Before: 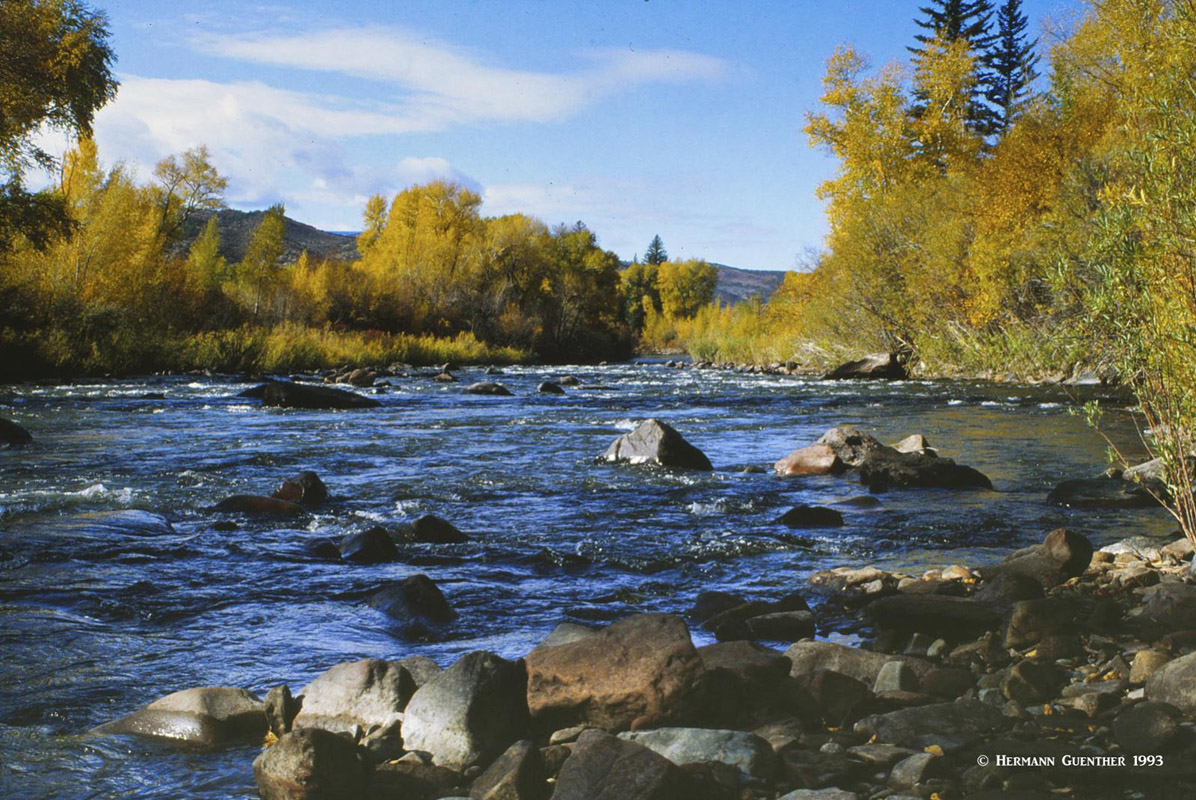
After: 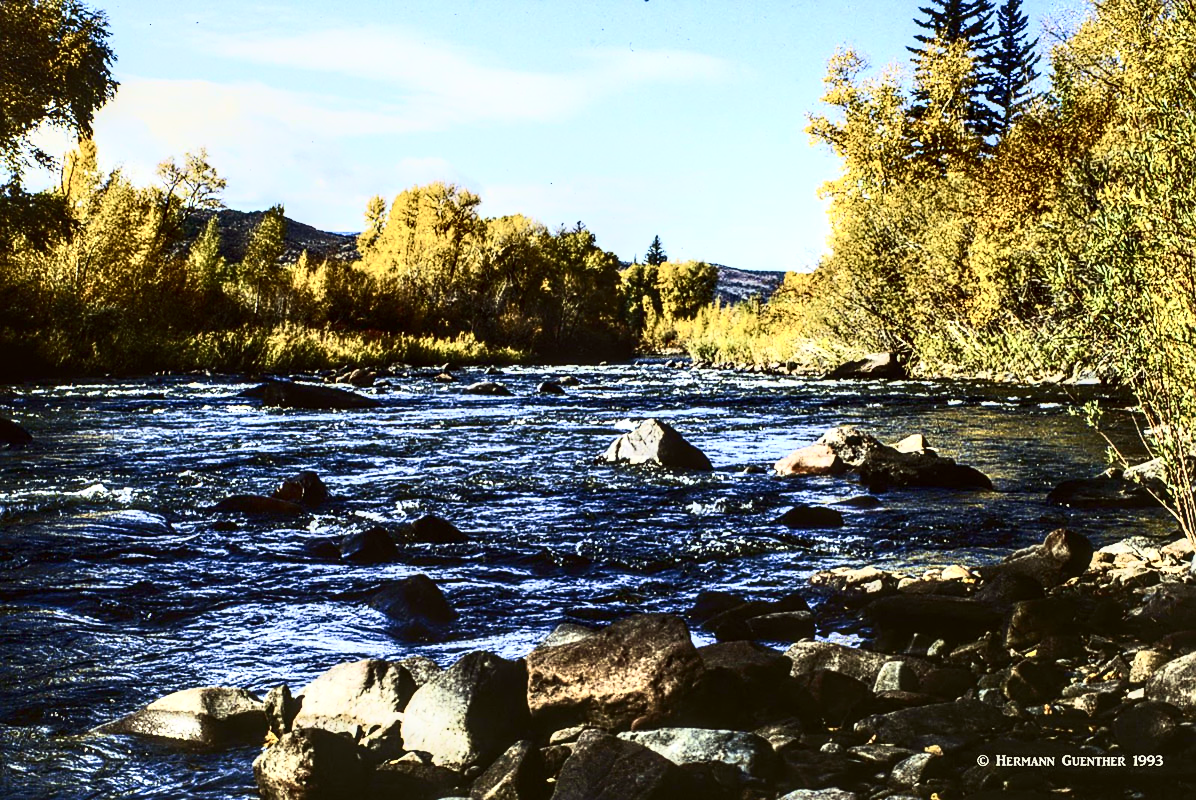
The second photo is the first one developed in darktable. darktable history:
sharpen: on, module defaults
contrast brightness saturation: contrast 0.948, brightness 0.192
velvia: on, module defaults
local contrast: detail 150%
color calibration: illuminant same as pipeline (D50), adaptation none (bypass), x 0.332, y 0.333, temperature 5018.62 K, saturation algorithm version 1 (2020)
color correction: highlights a* -1.14, highlights b* 4.57, shadows a* 3.52
